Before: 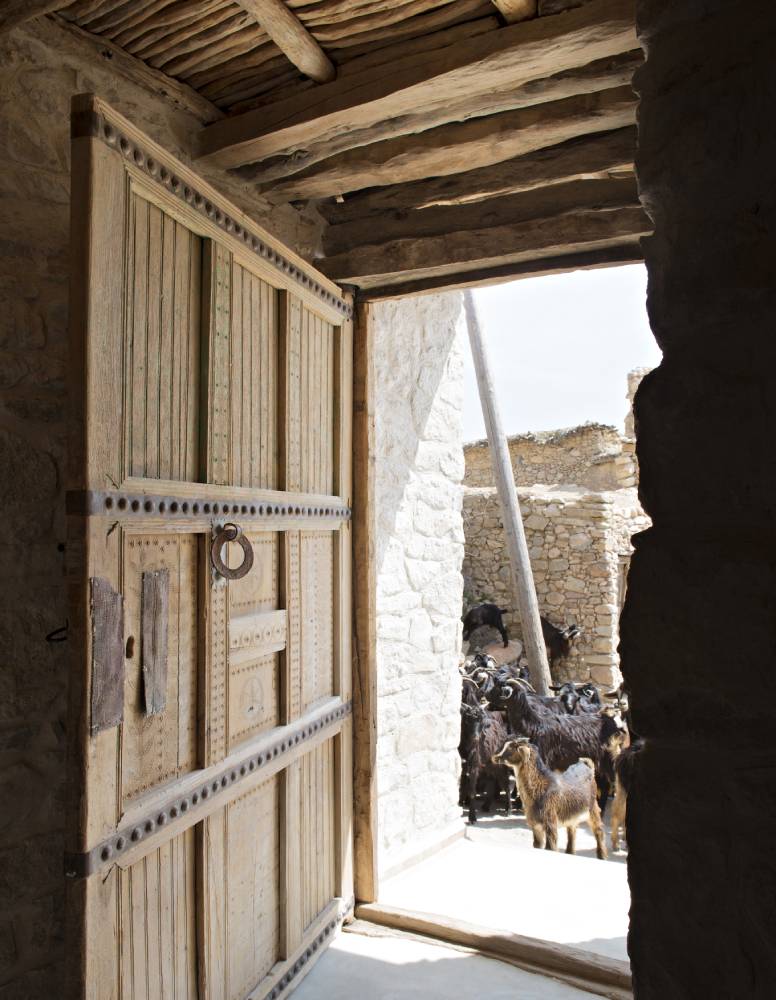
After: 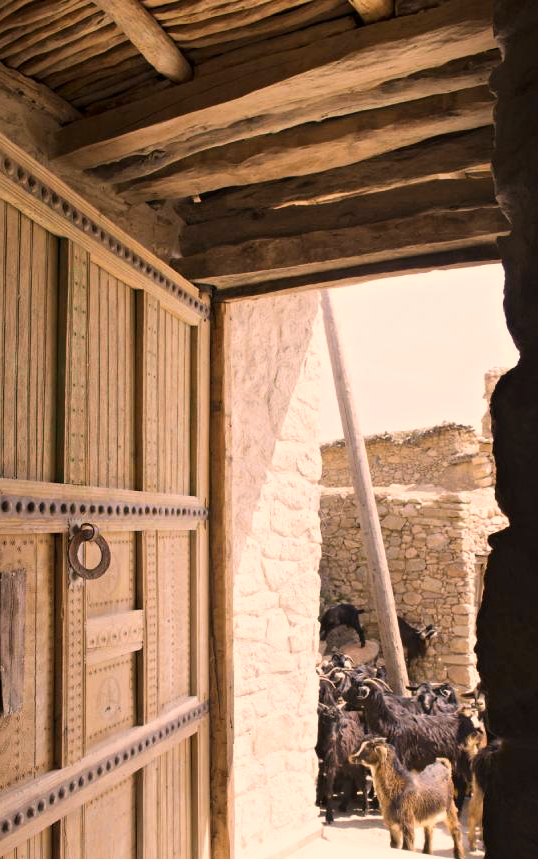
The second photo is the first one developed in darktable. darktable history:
color correction: highlights a* 17.48, highlights b* 18.9
crop: left 18.472%, right 12.105%, bottom 14.02%
